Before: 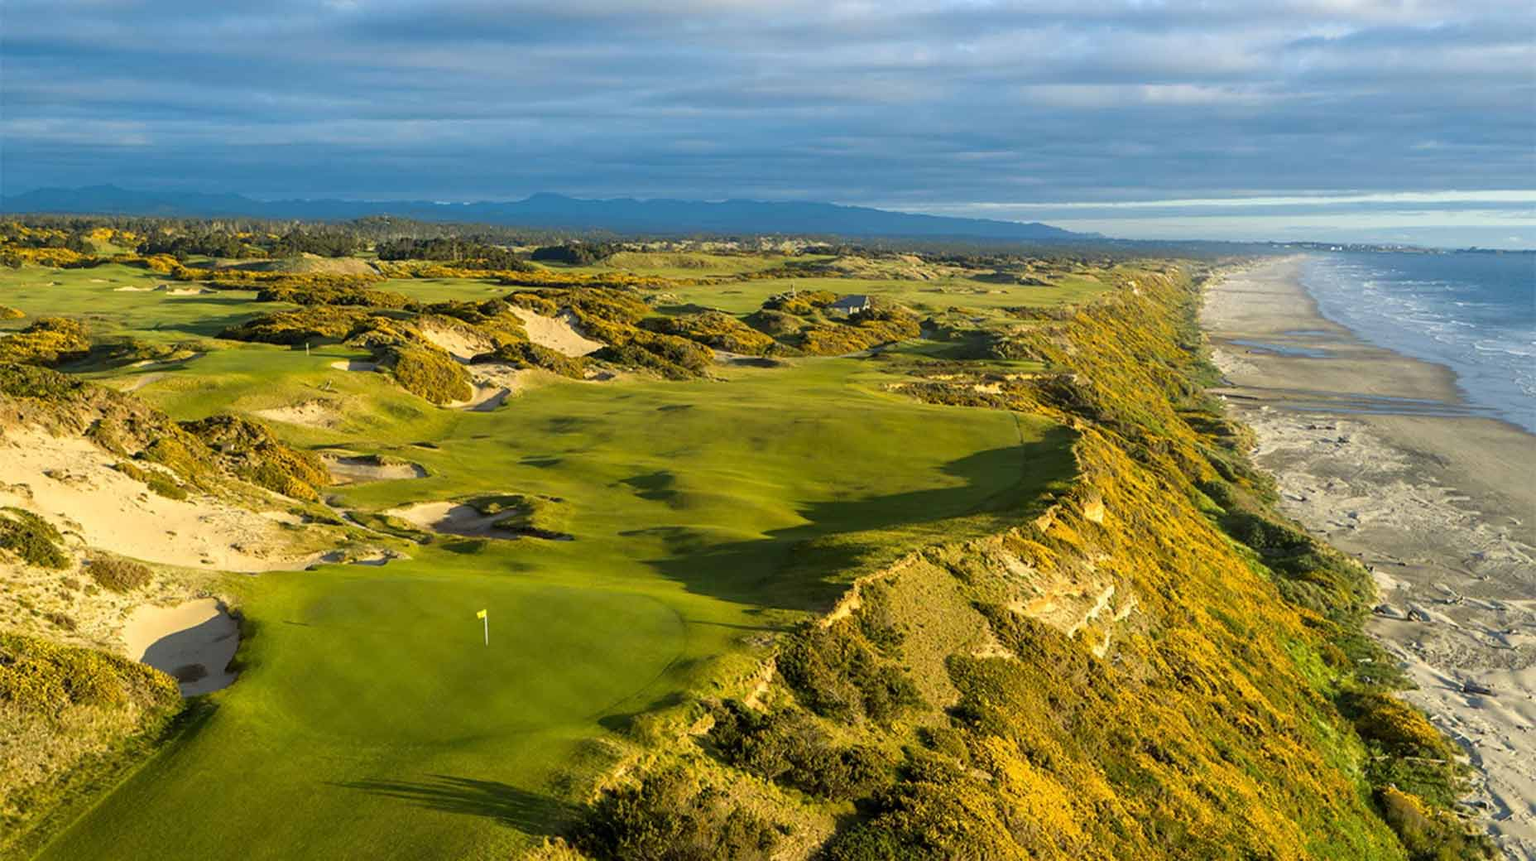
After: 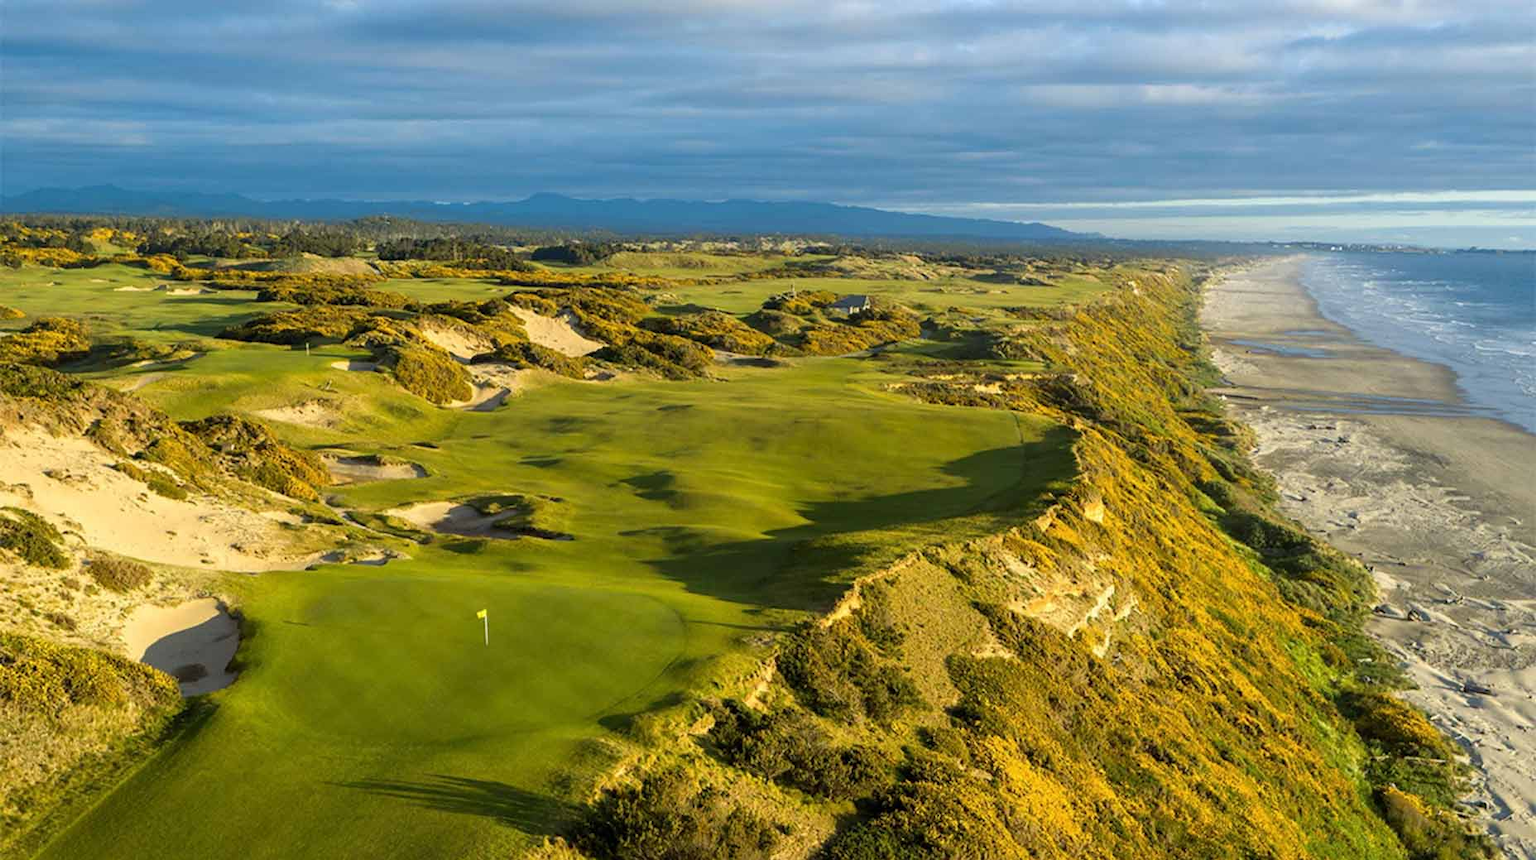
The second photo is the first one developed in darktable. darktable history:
color calibration: illuminant same as pipeline (D50), adaptation XYZ, x 0.345, y 0.358, temperature 5017.71 K
